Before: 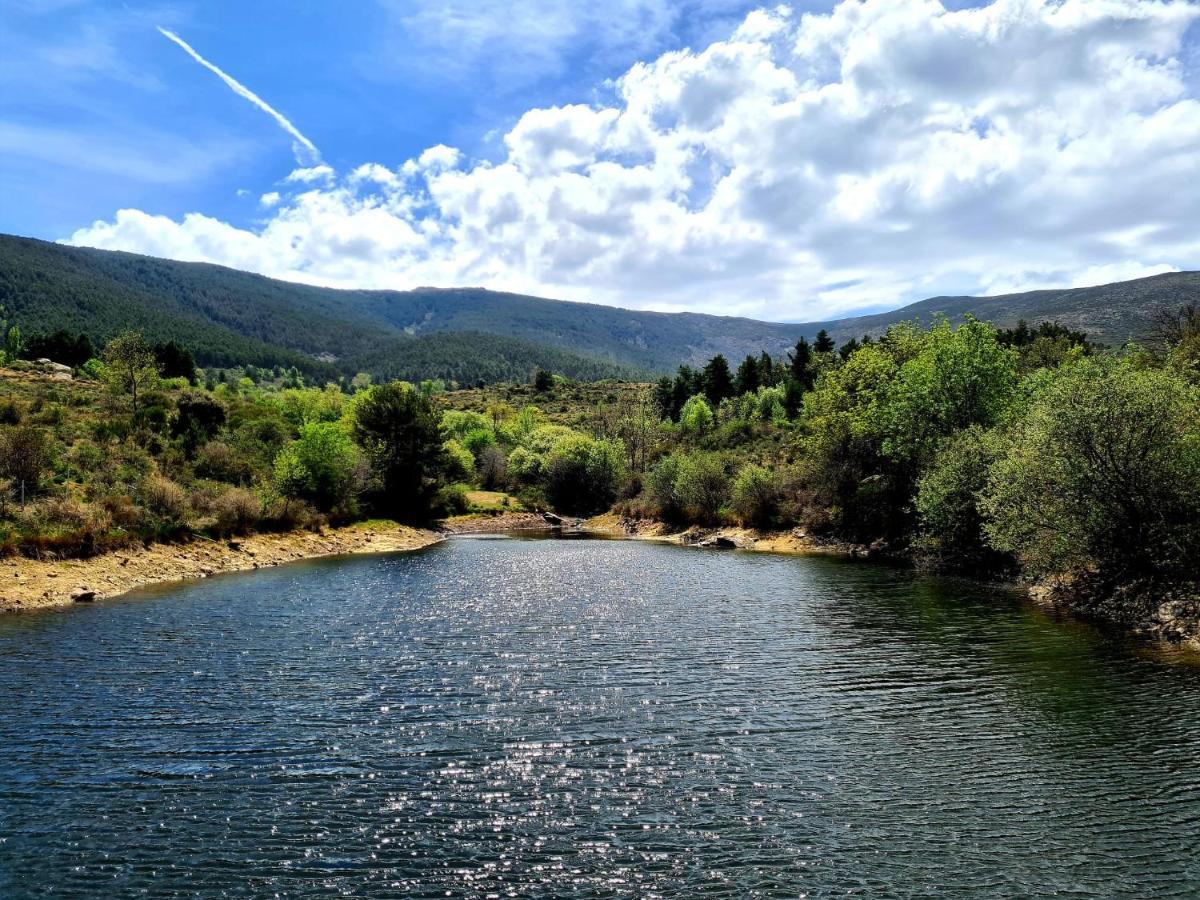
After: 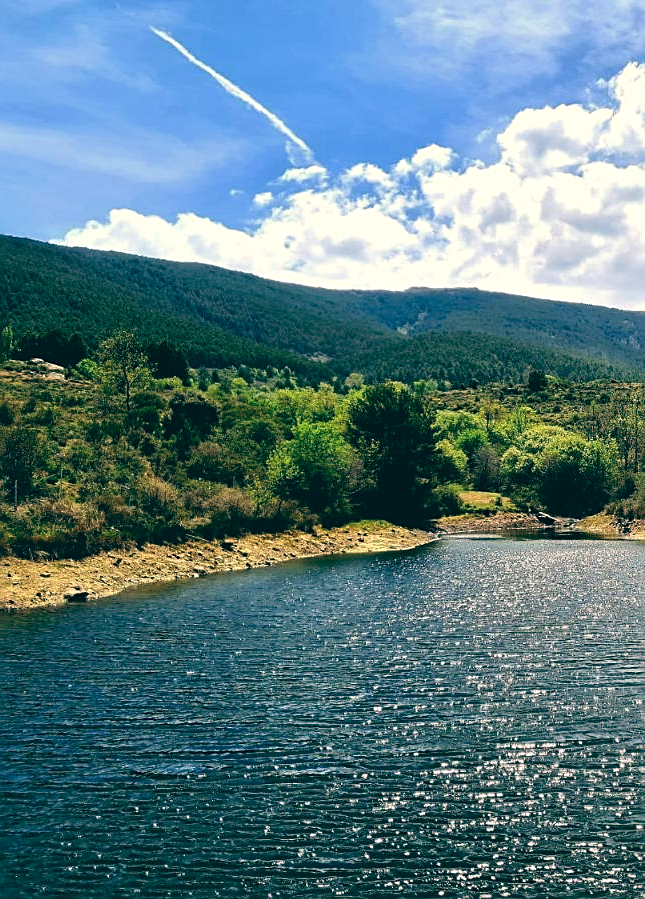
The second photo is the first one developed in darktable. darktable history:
color balance: lift [1.005, 0.99, 1.007, 1.01], gamma [1, 0.979, 1.011, 1.021], gain [0.923, 1.098, 1.025, 0.902], input saturation 90.45%, contrast 7.73%, output saturation 105.91%
sharpen: on, module defaults
crop: left 0.587%, right 45.588%, bottom 0.086%
